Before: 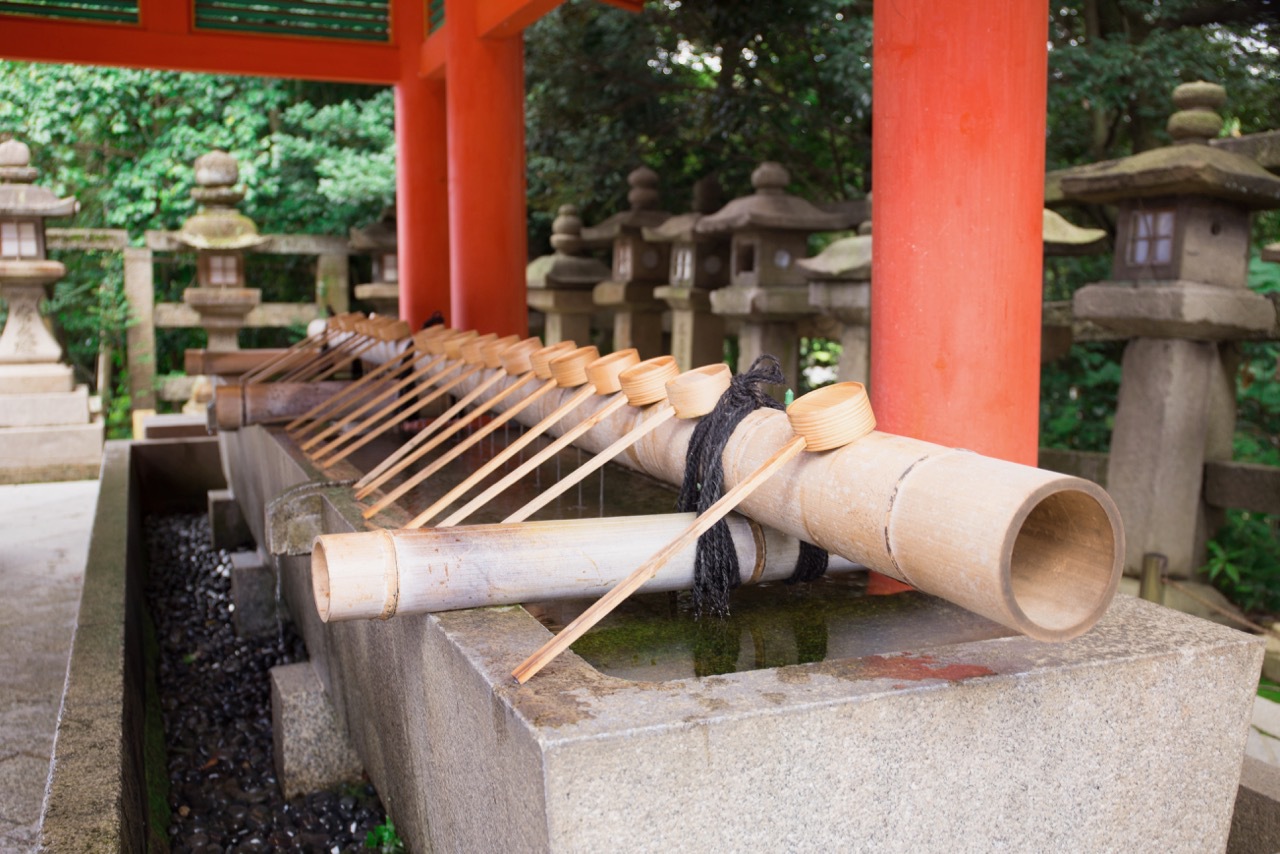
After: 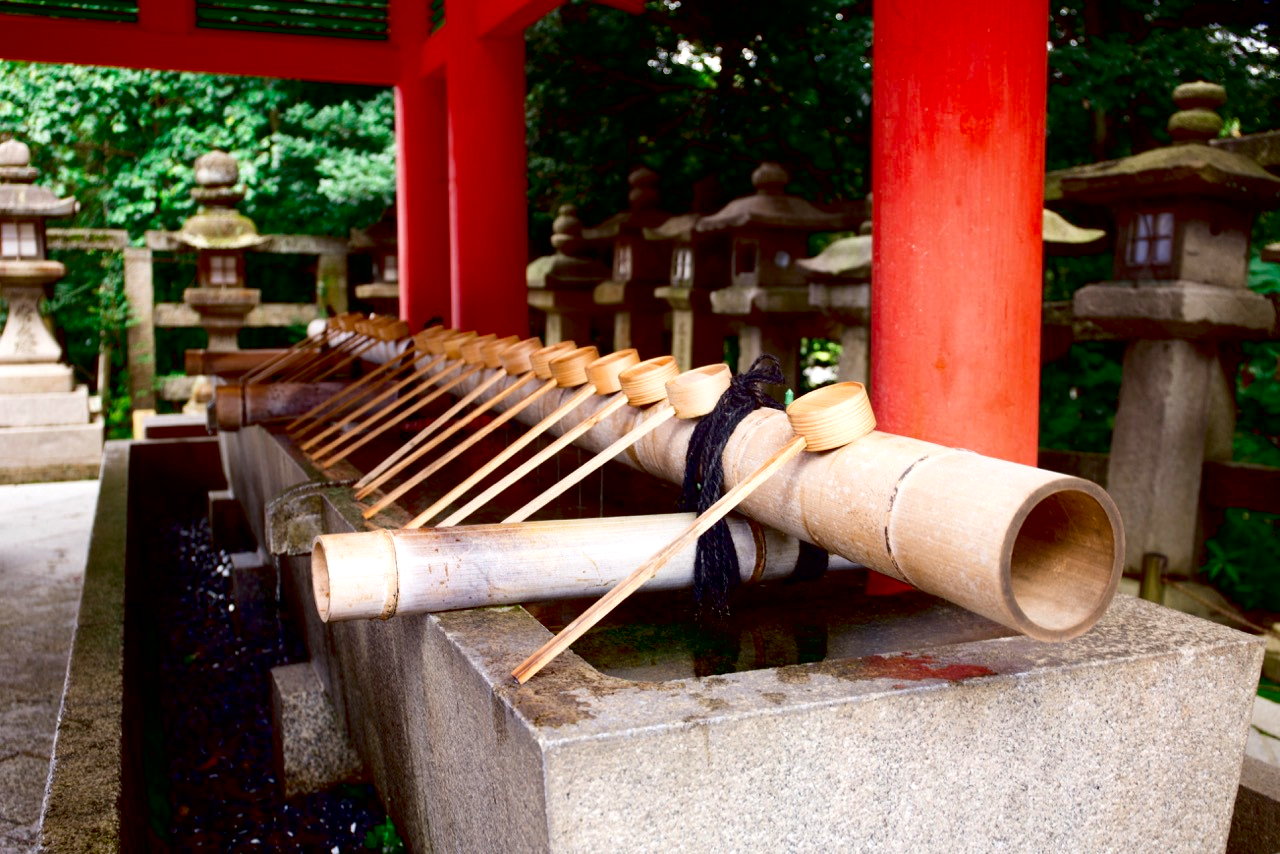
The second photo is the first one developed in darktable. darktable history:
exposure: black level correction 0.031, exposure 0.304 EV, compensate highlight preservation false
contrast brightness saturation: contrast 0.1, brightness -0.26, saturation 0.14
